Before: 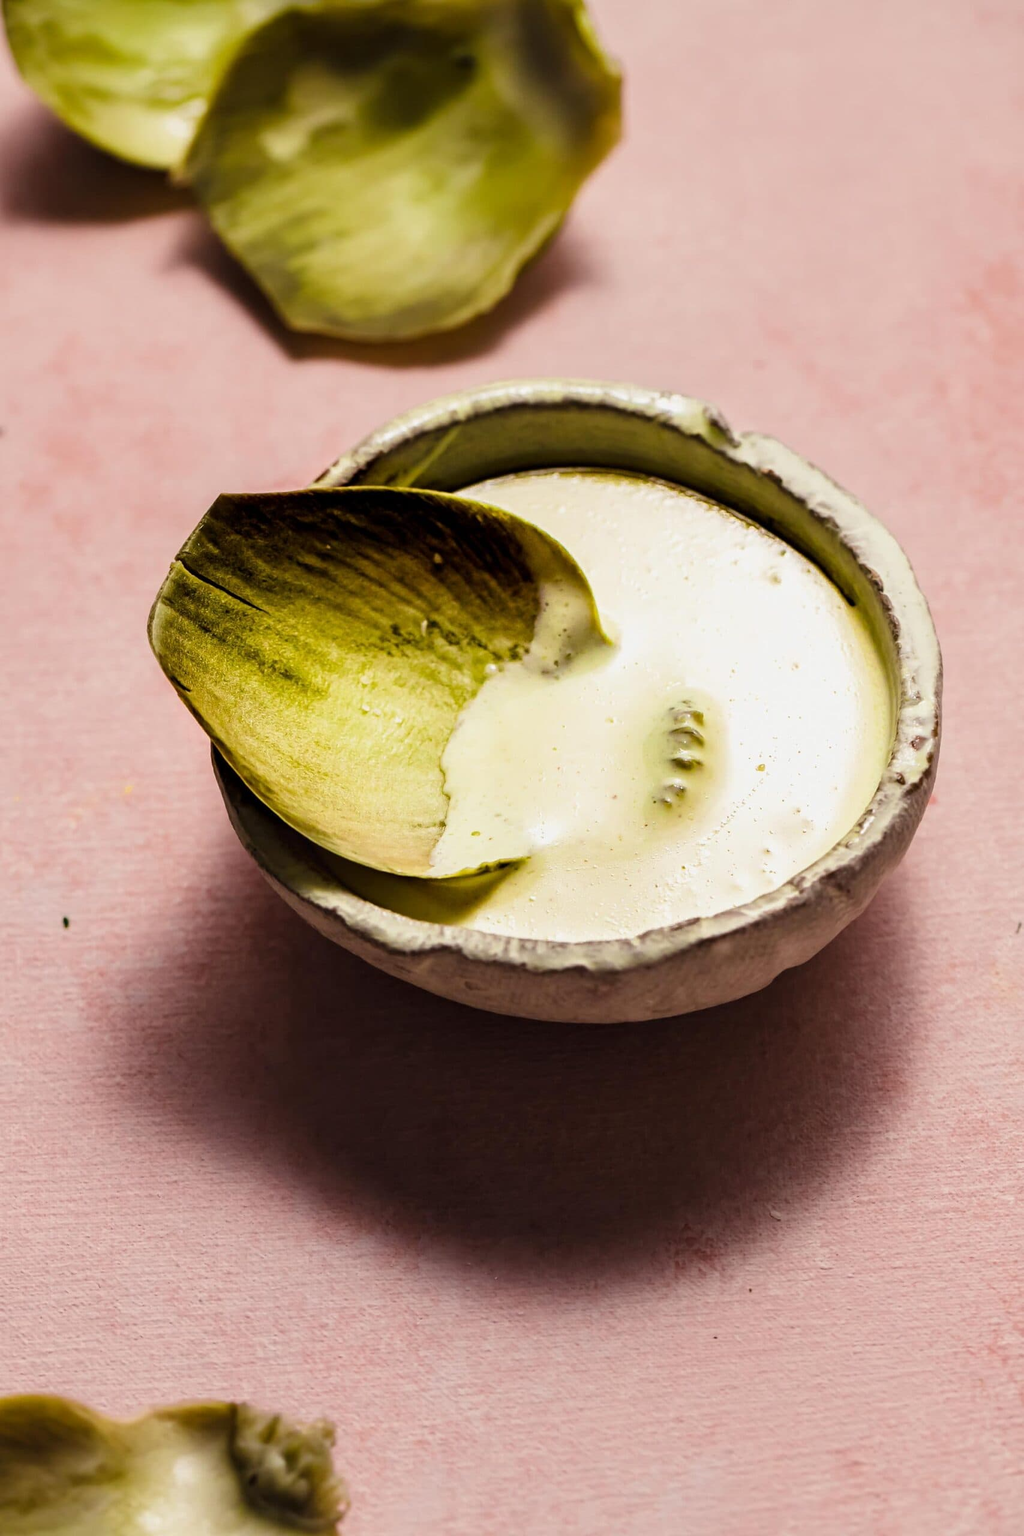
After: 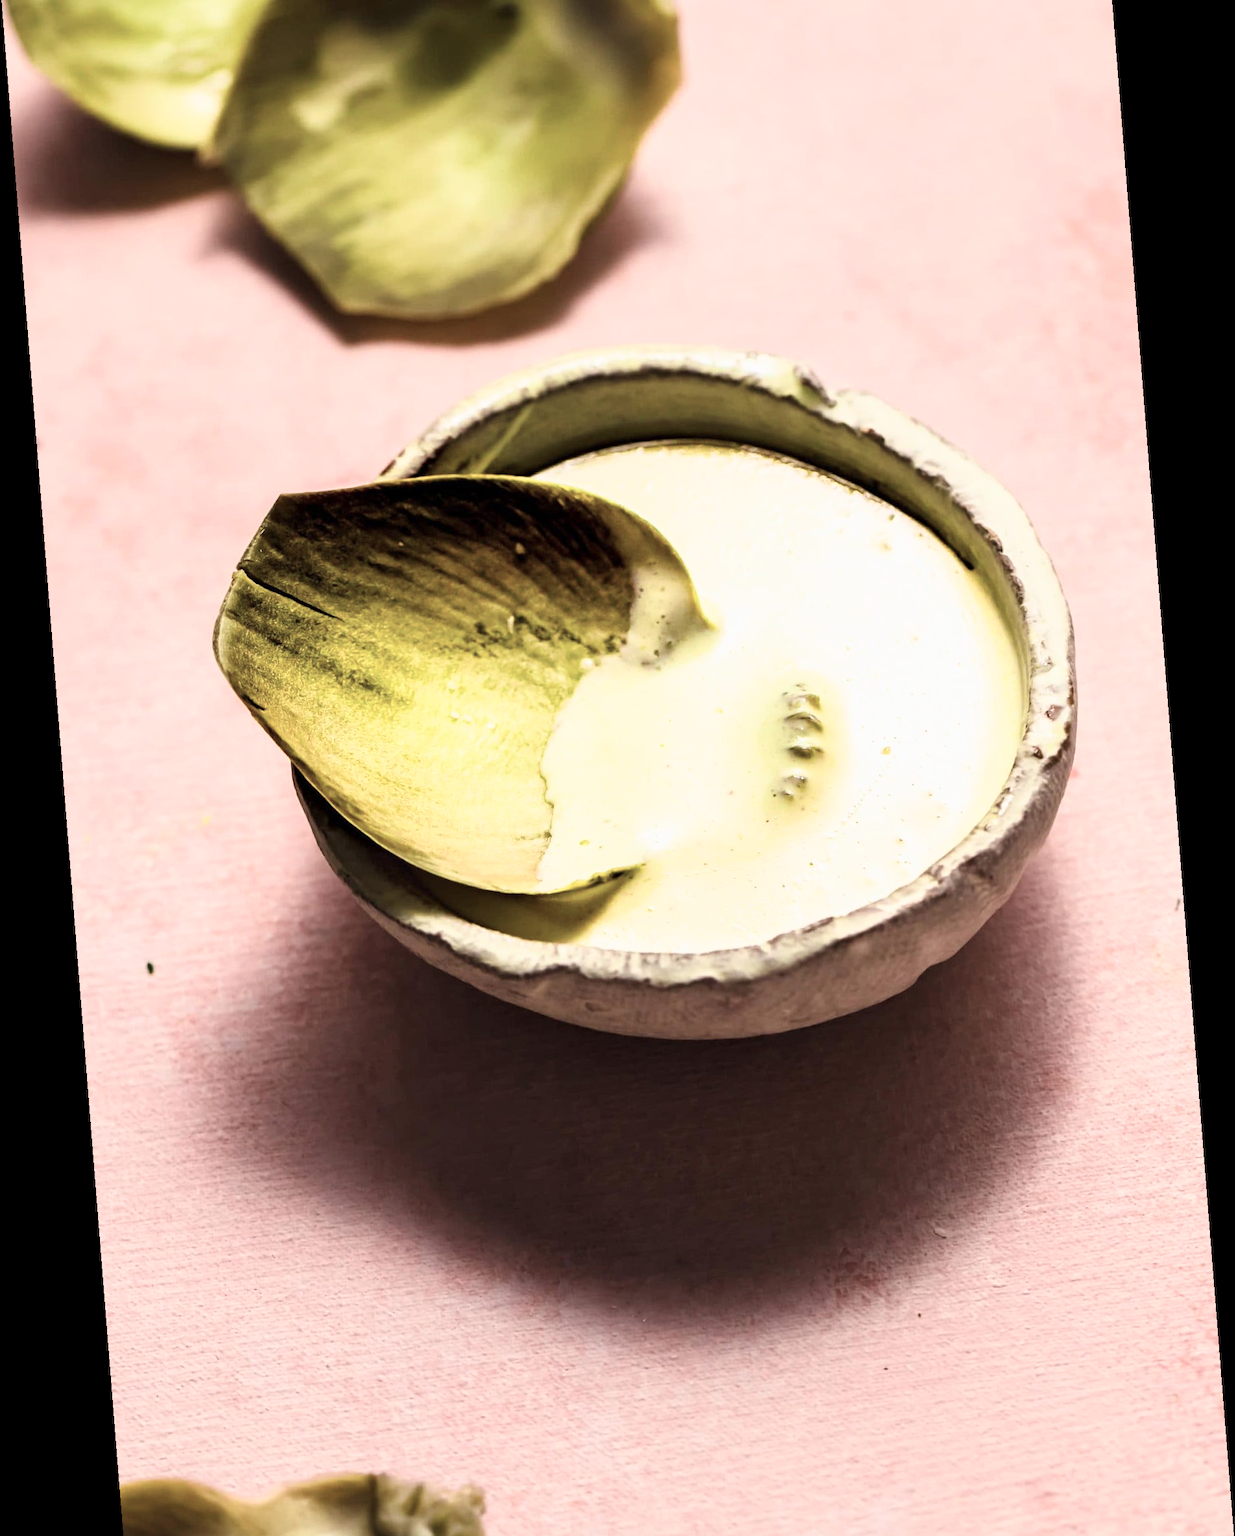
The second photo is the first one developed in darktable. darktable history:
color balance: input saturation 80.07%
crop and rotate: top 5.609%, bottom 5.609%
rotate and perspective: rotation -4.2°, shear 0.006, automatic cropping off
base curve: curves: ch0 [(0, 0) (0.557, 0.834) (1, 1)]
